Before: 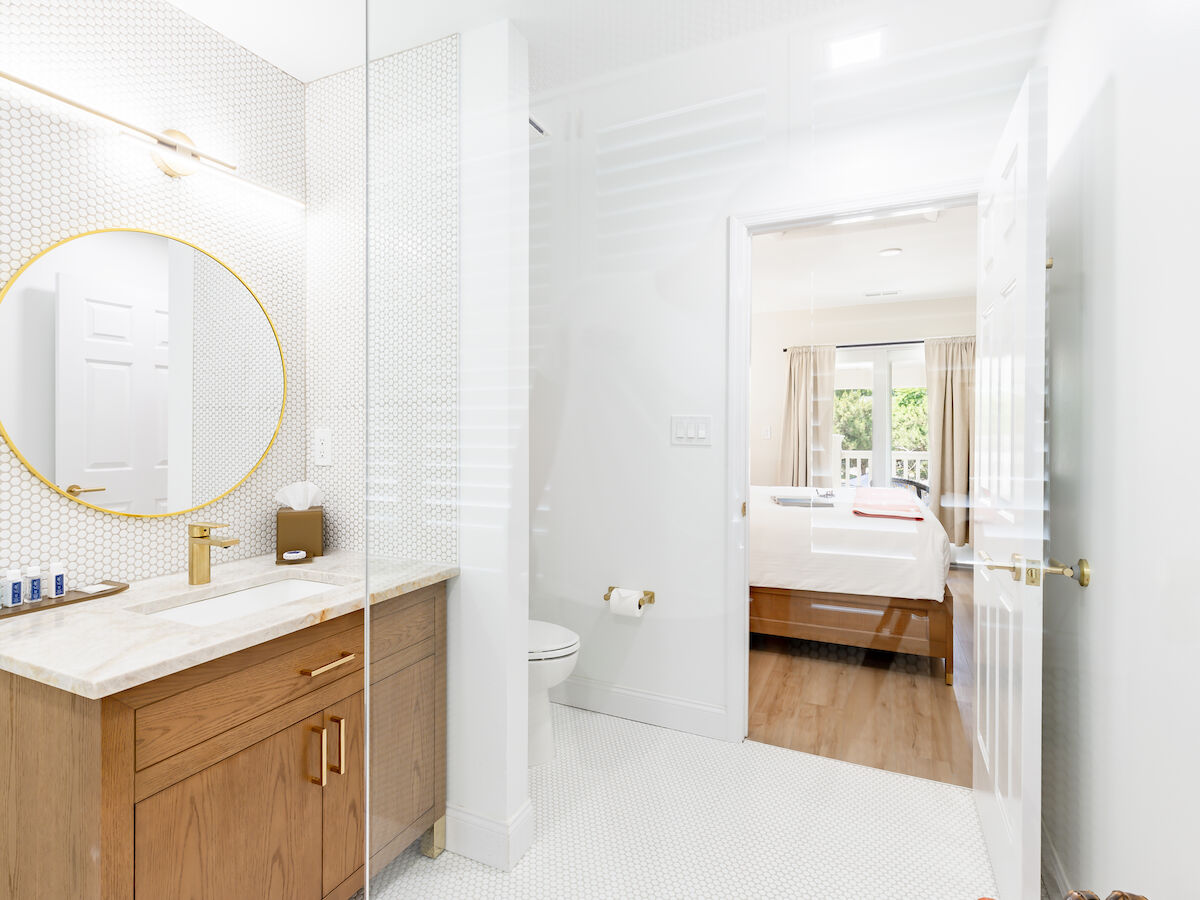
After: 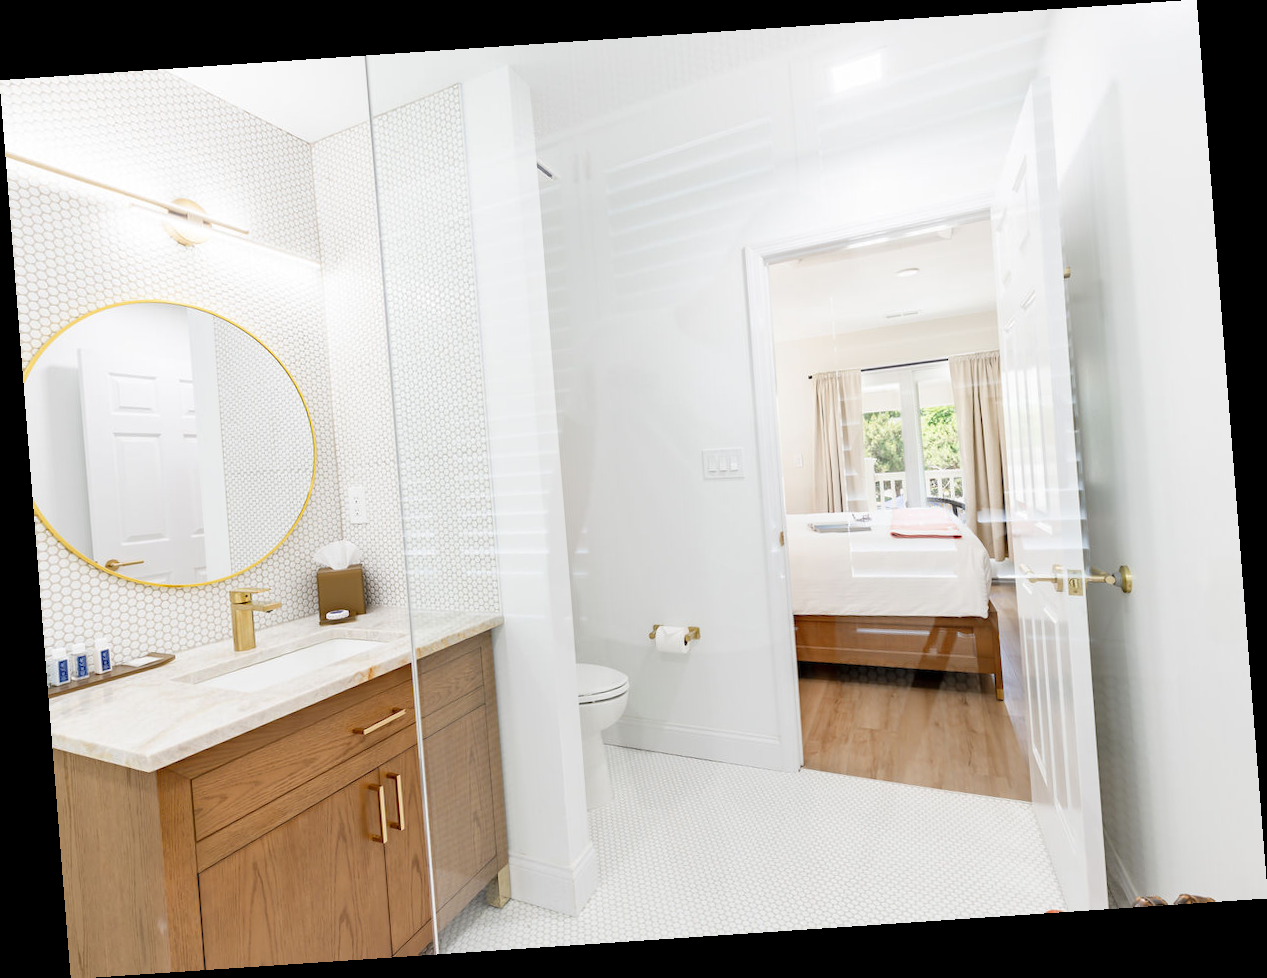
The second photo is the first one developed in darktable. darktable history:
rotate and perspective: rotation -4.2°, shear 0.006, automatic cropping off
color balance: contrast fulcrum 17.78%
